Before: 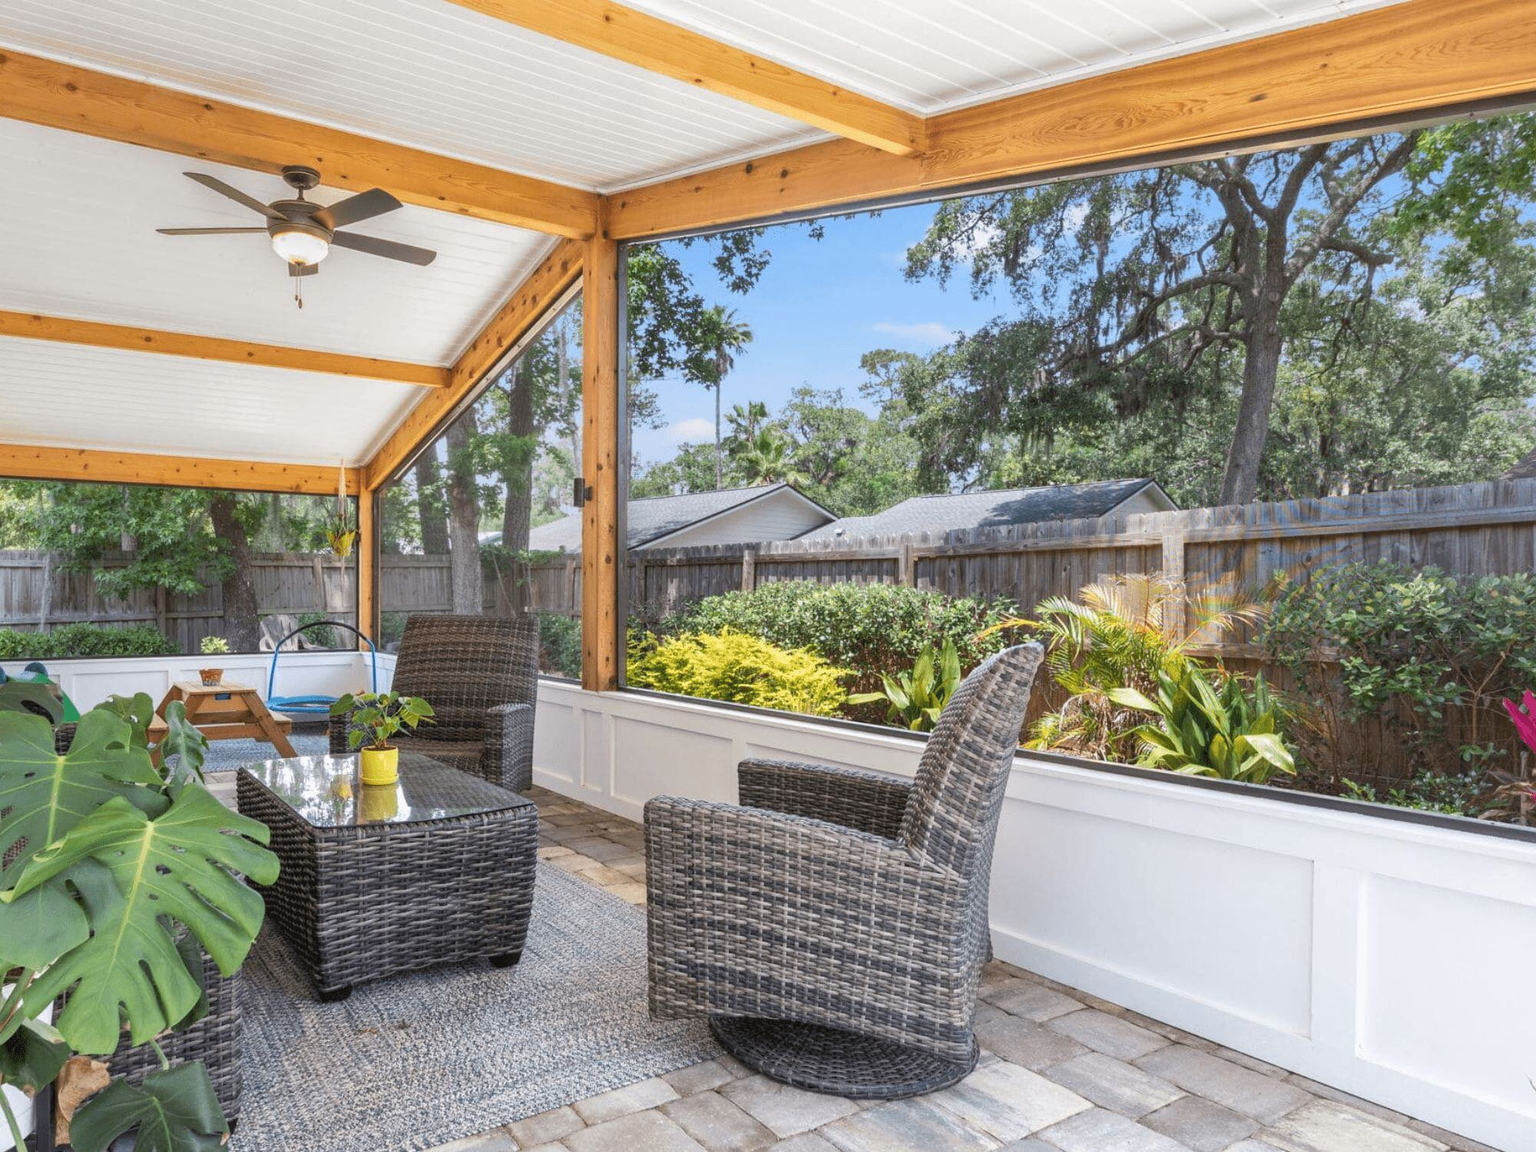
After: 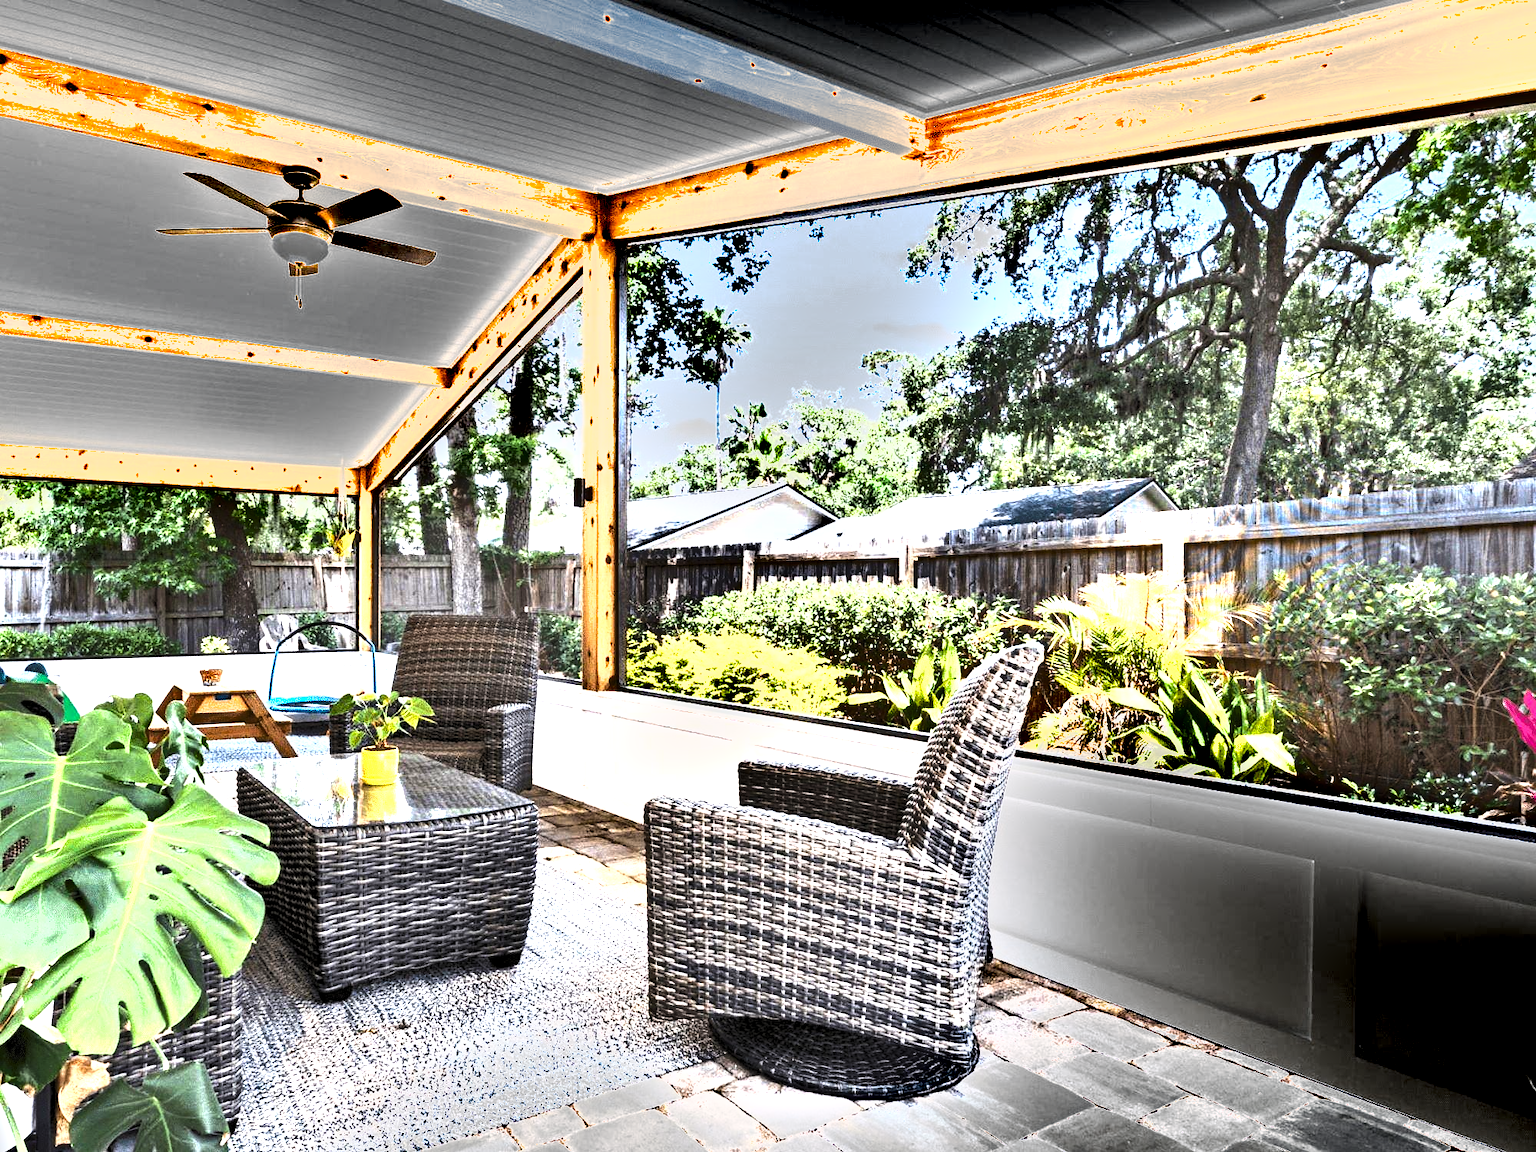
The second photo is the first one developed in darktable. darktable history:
shadows and highlights: highlights color adjustment 39.93%, low approximation 0.01, soften with gaussian
exposure: black level correction 0, exposure 1.384 EV, compensate highlight preservation false
levels: black 8.5%, levels [0.129, 0.519, 0.867]
haze removal: compatibility mode true, adaptive false
